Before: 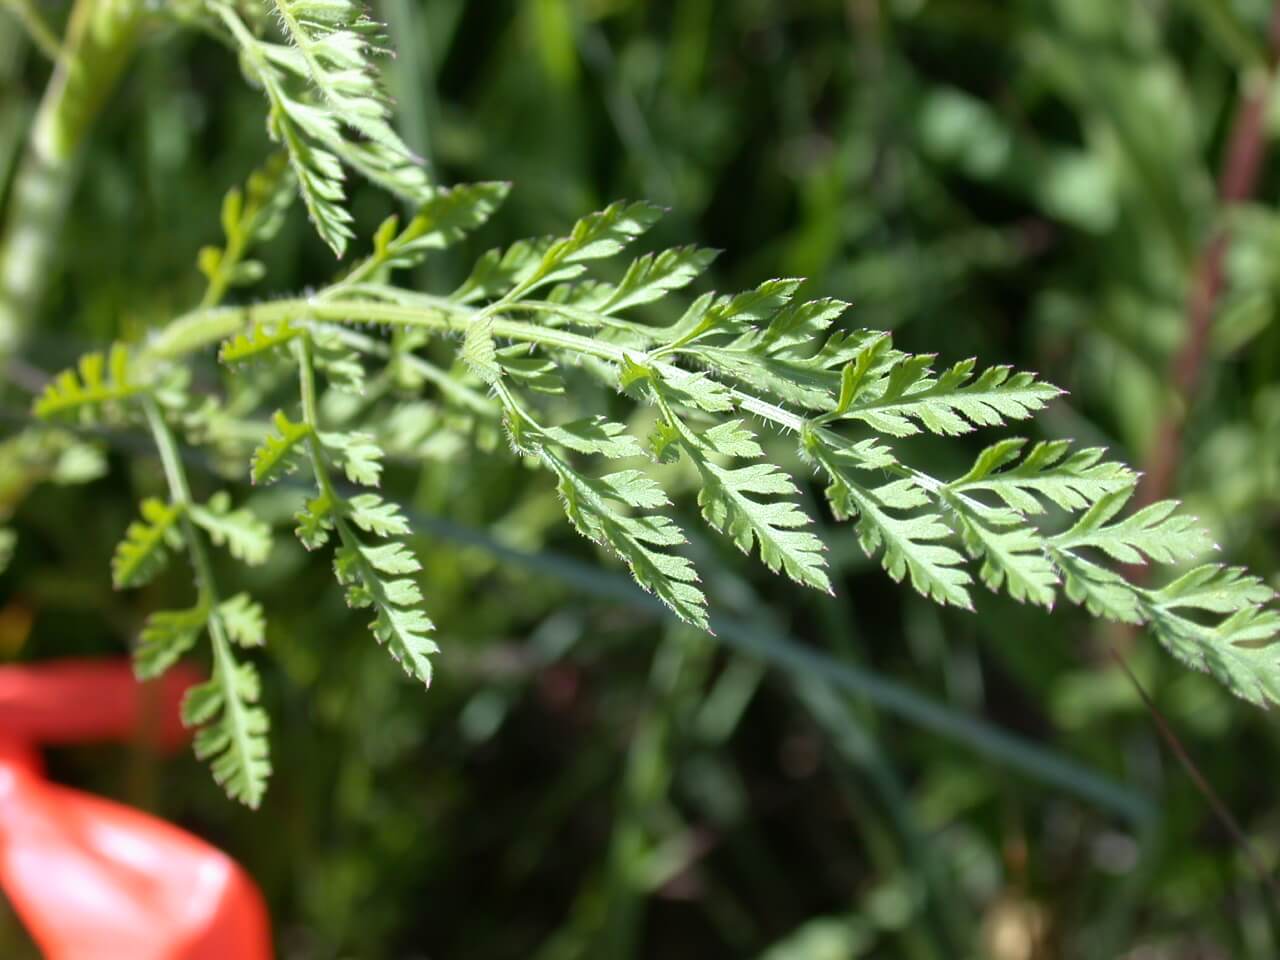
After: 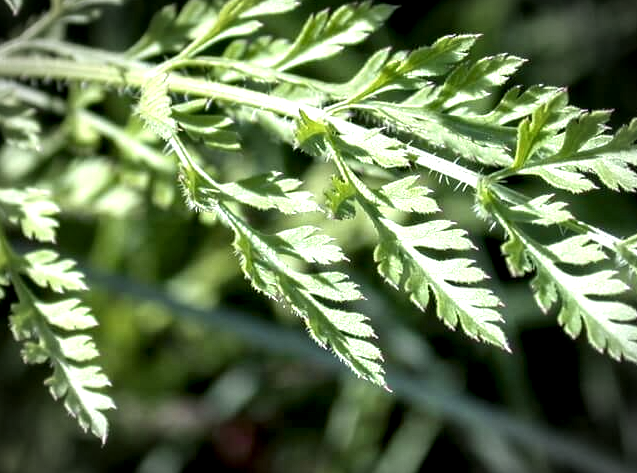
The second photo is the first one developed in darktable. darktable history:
crop: left 25.322%, top 25.457%, right 24.901%, bottom 25.238%
base curve: preserve colors none
local contrast: highlights 80%, shadows 57%, detail 175%, midtone range 0.599
vignetting: fall-off start 90.13%, fall-off radius 39.31%, width/height ratio 1.225, shape 1.29
